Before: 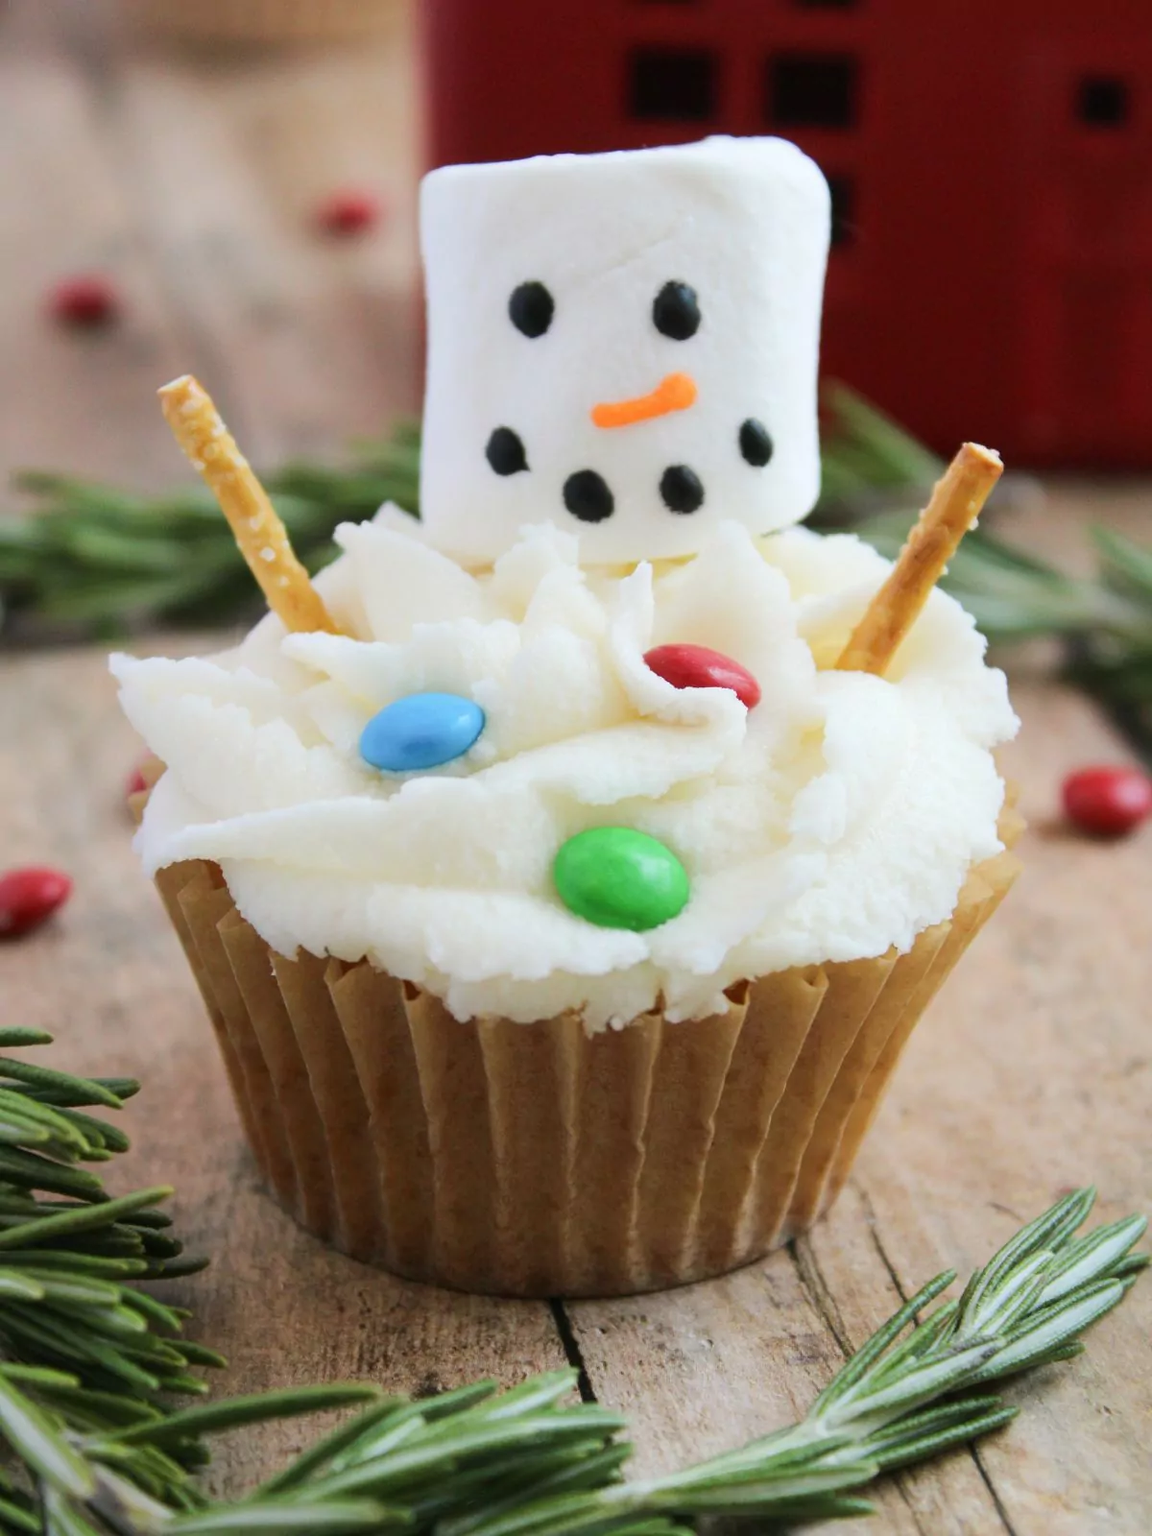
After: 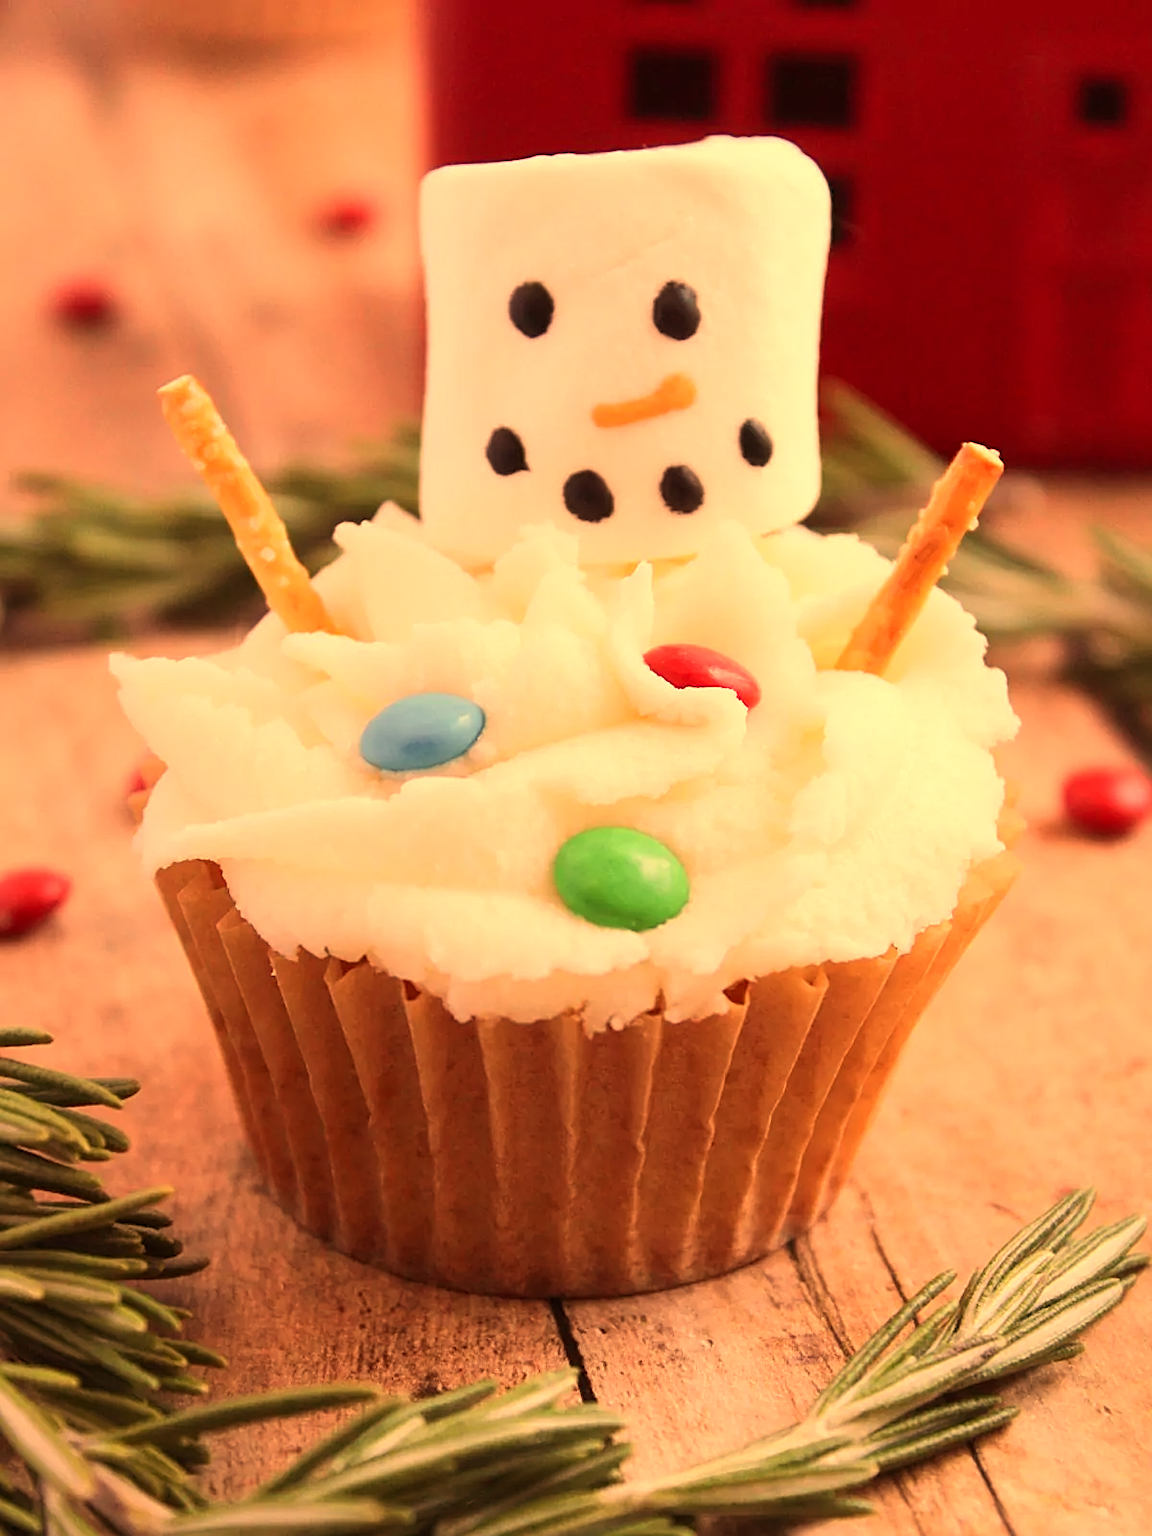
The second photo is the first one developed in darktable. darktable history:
sharpen: on, module defaults
rgb levels: mode RGB, independent channels, levels [[0, 0.474, 1], [0, 0.5, 1], [0, 0.5, 1]]
white balance: red 1.467, blue 0.684
tone equalizer: on, module defaults
